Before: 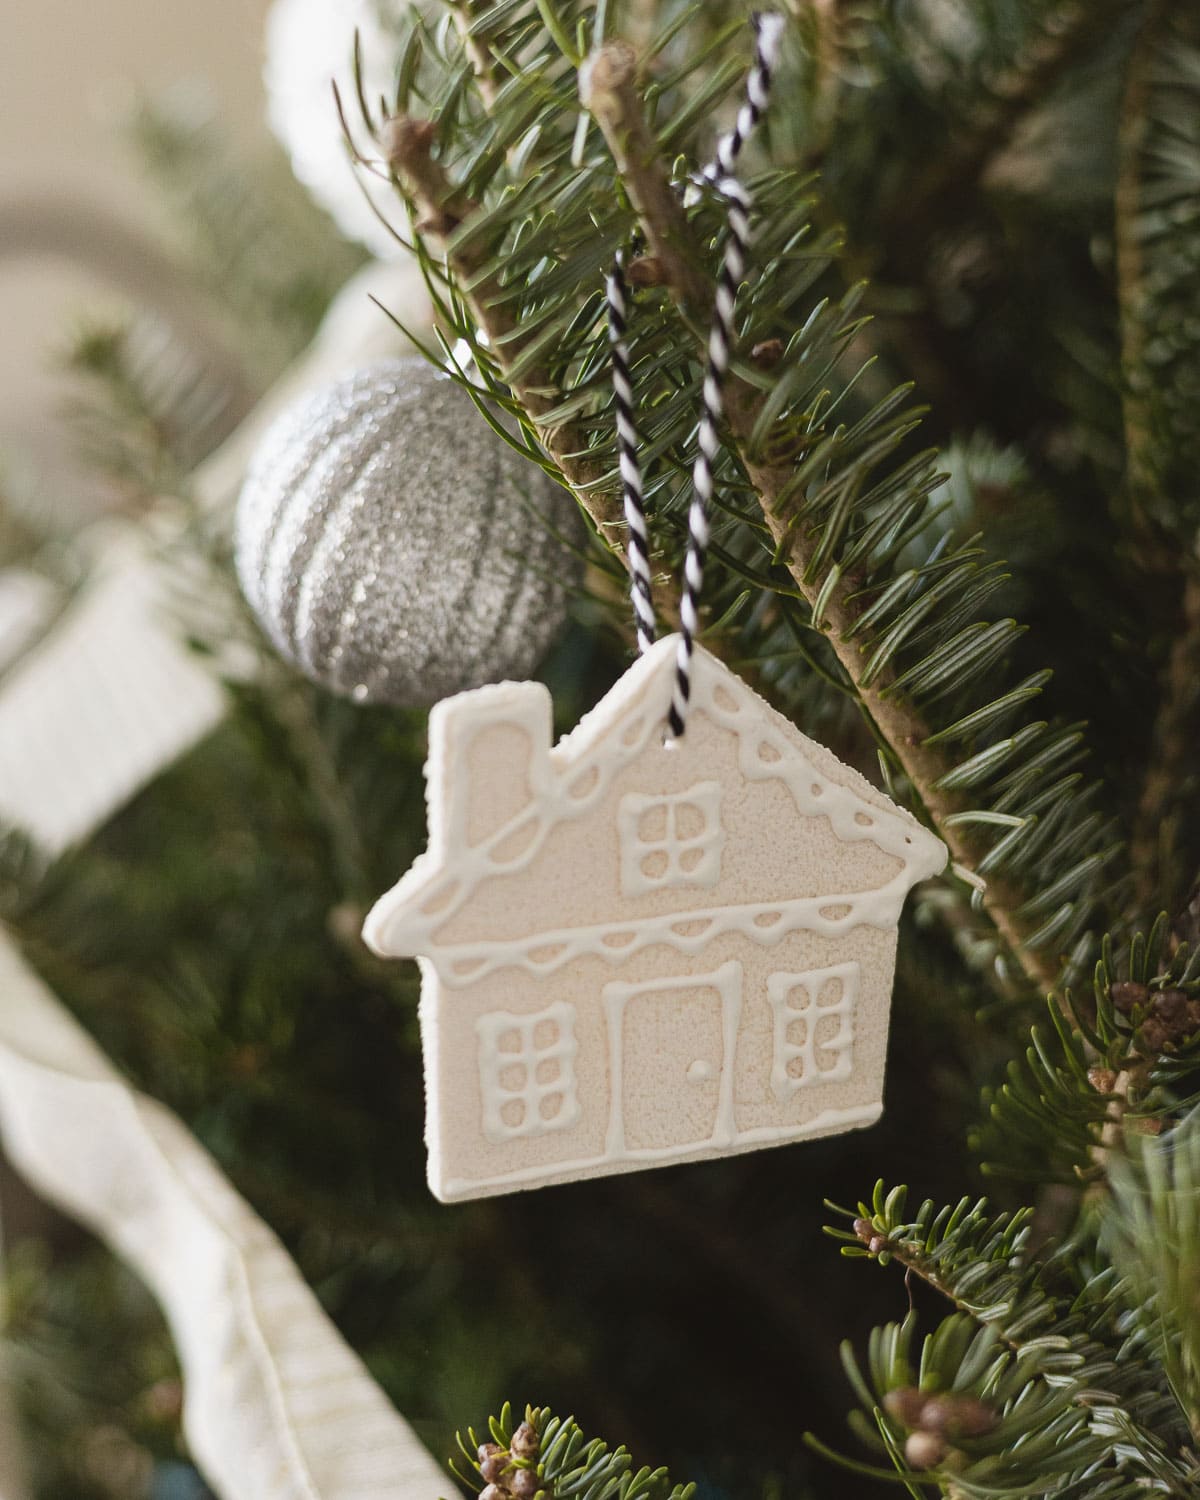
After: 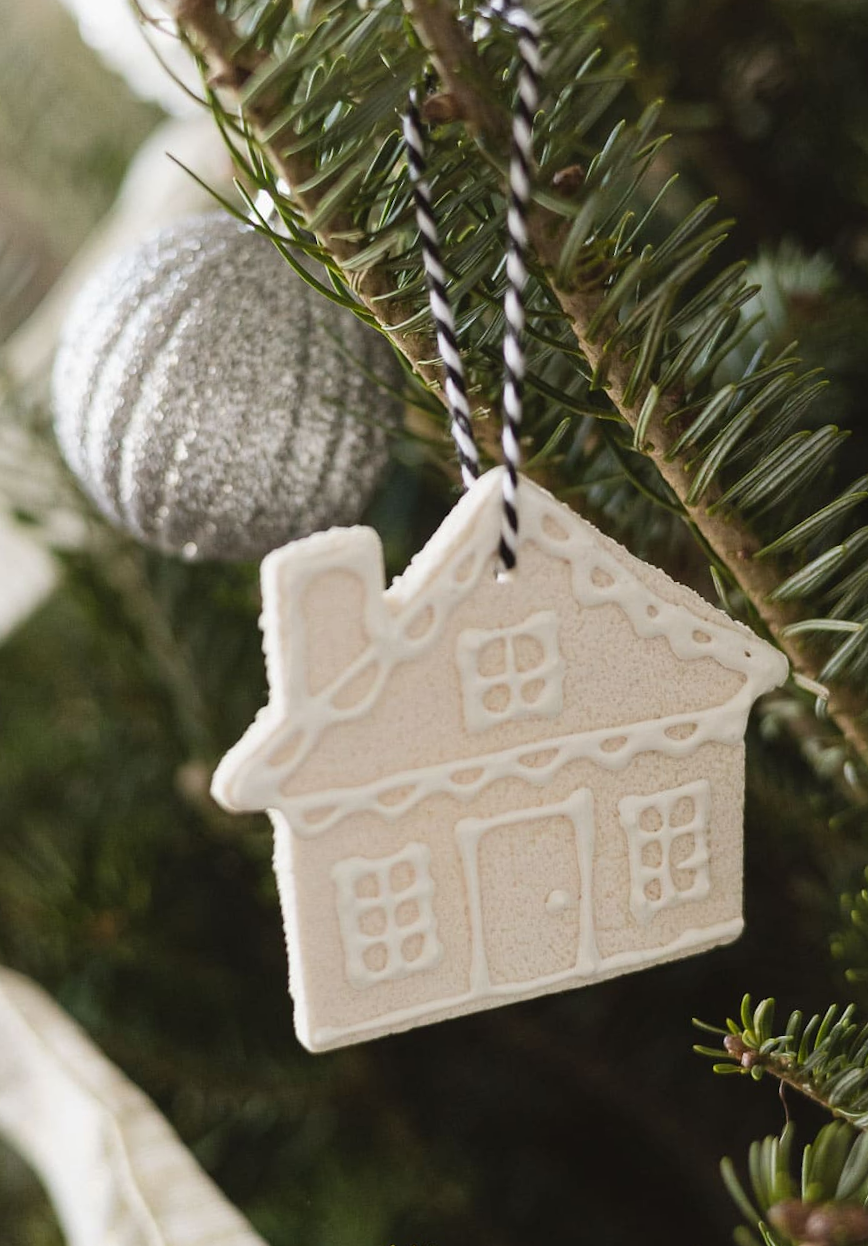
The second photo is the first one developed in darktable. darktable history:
crop and rotate: left 13.15%, top 5.251%, right 12.609%
rotate and perspective: rotation -4.57°, crop left 0.054, crop right 0.944, crop top 0.087, crop bottom 0.914
